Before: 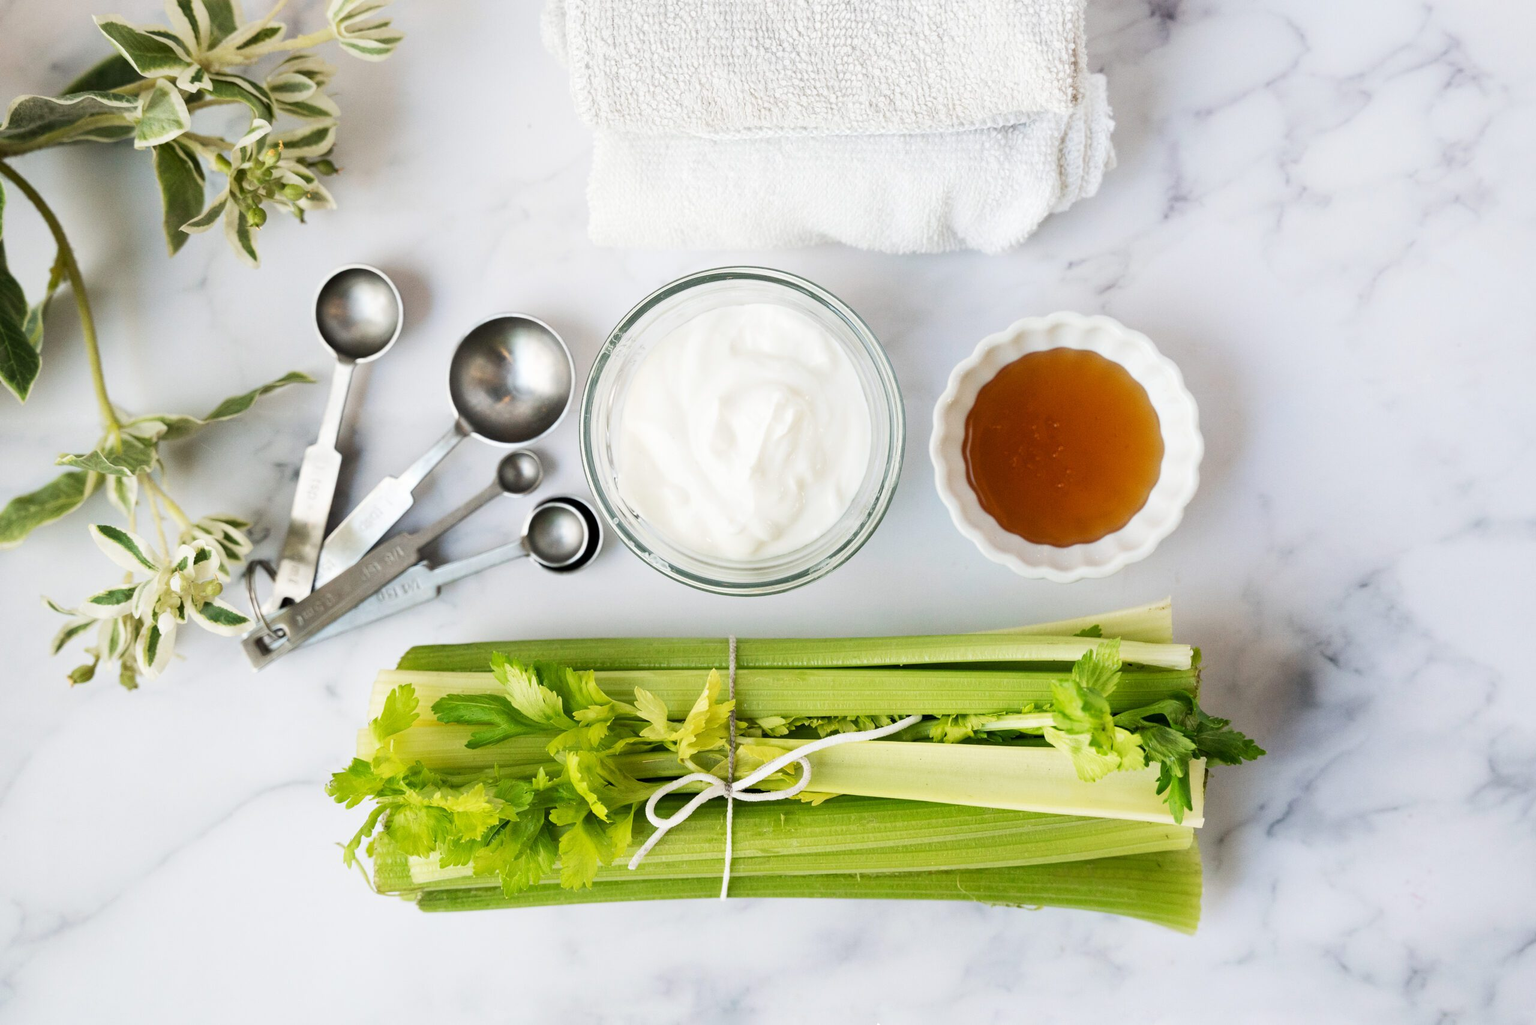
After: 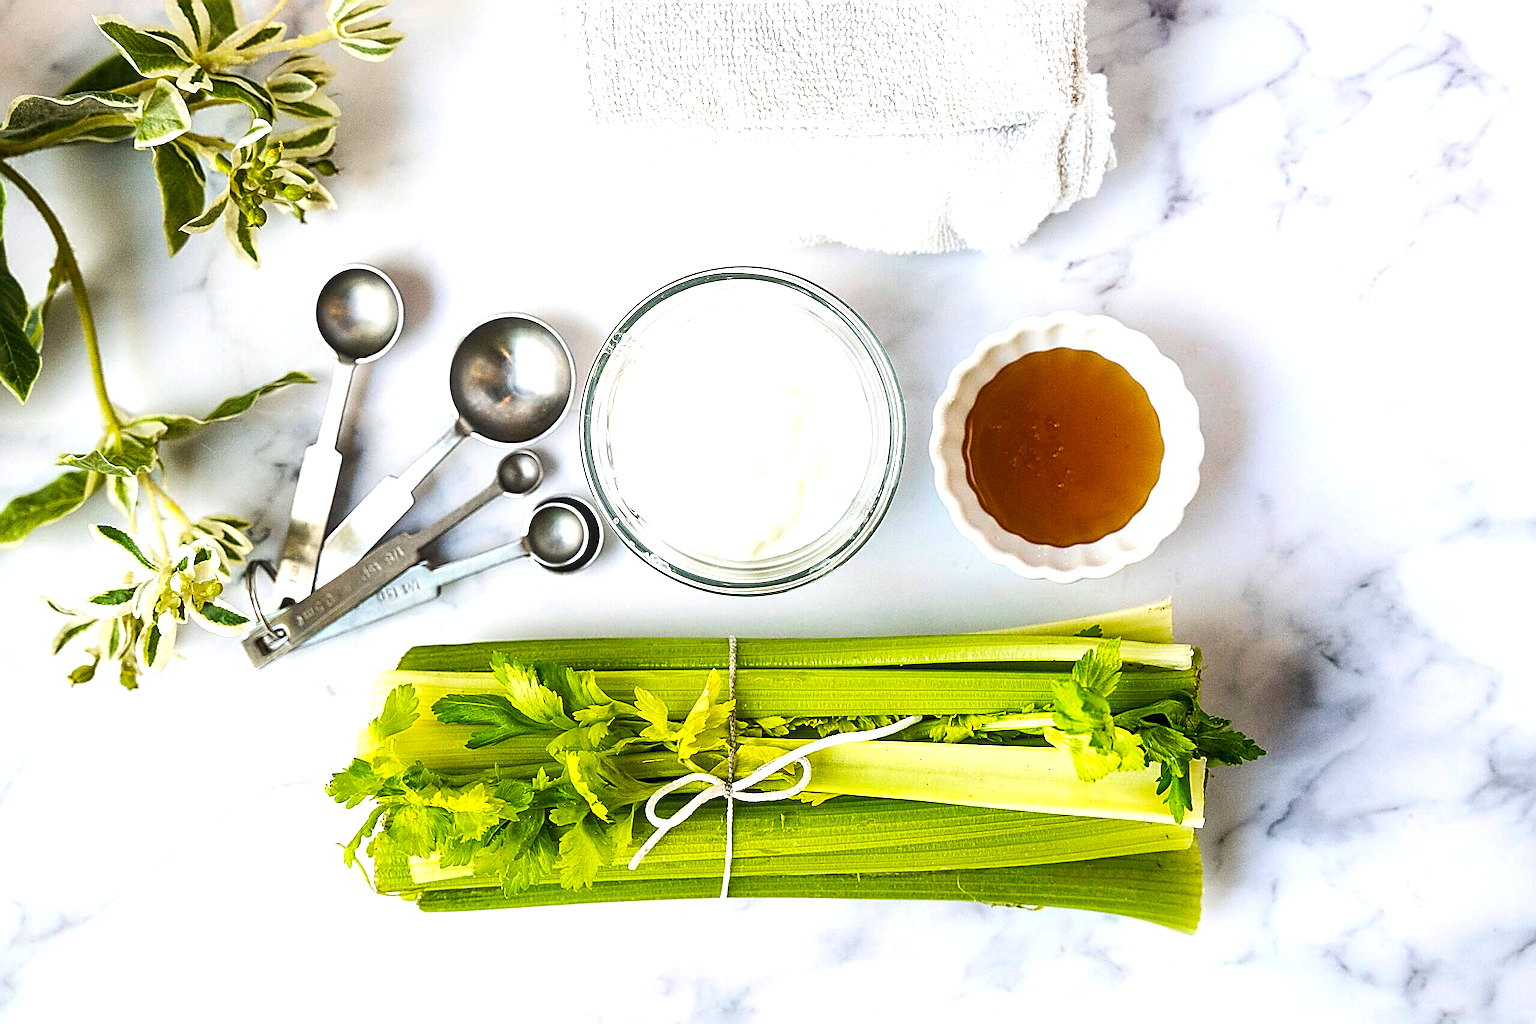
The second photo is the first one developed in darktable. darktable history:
color balance rgb: linear chroma grading › global chroma 9%, perceptual saturation grading › global saturation 36%, perceptual brilliance grading › global brilliance 15%, perceptual brilliance grading › shadows -35%, global vibrance 15%
local contrast: on, module defaults
sharpen: amount 1.861
